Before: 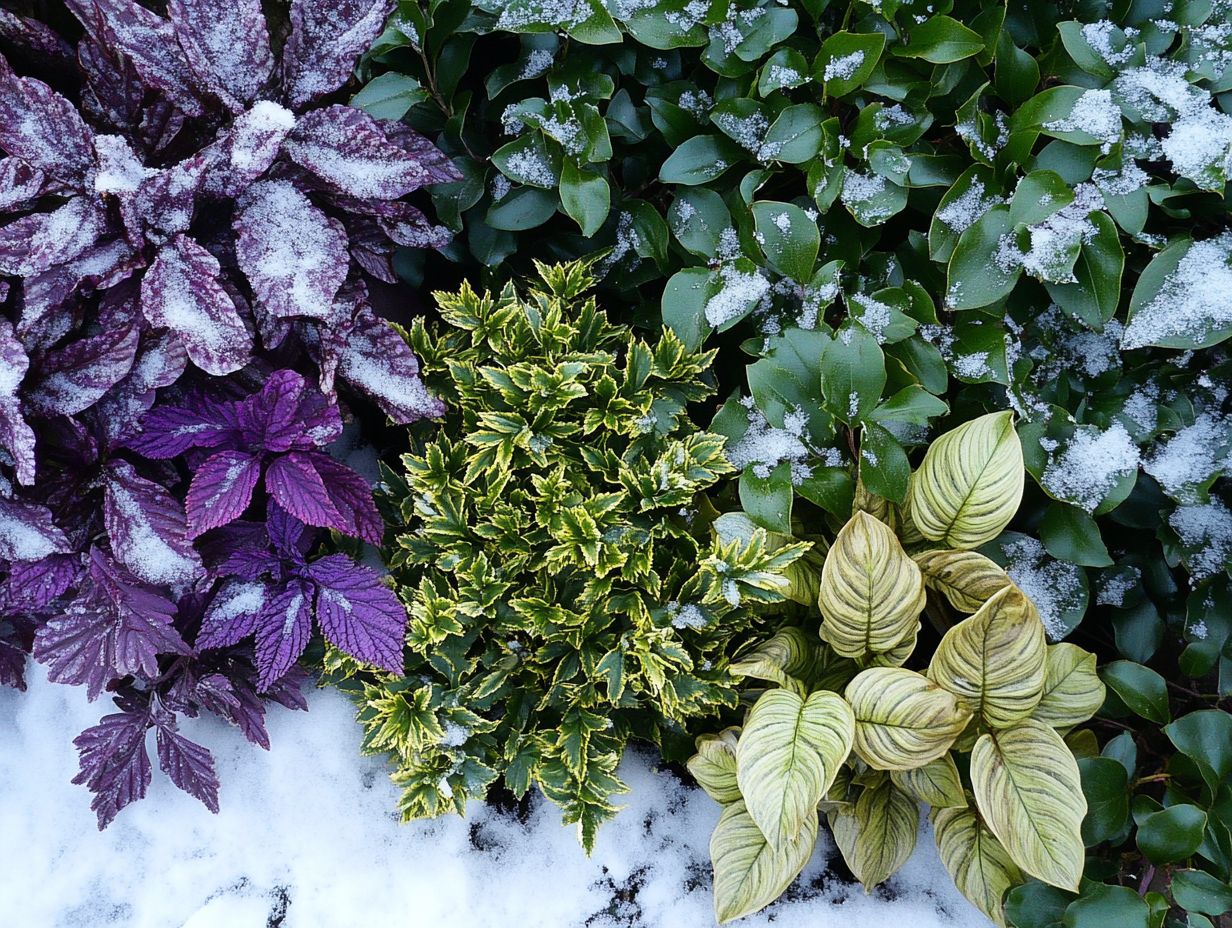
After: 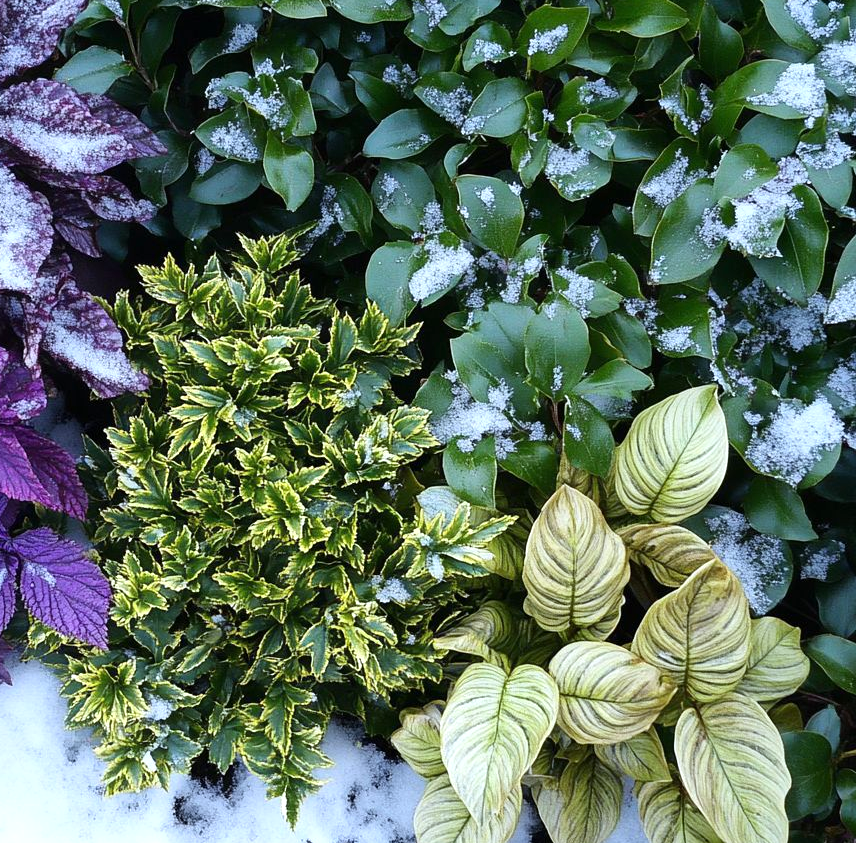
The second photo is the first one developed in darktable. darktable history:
crop and rotate: left 24.034%, top 2.838%, right 6.406%, bottom 6.299%
white balance: red 0.974, blue 1.044
exposure: exposure 0.29 EV, compensate highlight preservation false
